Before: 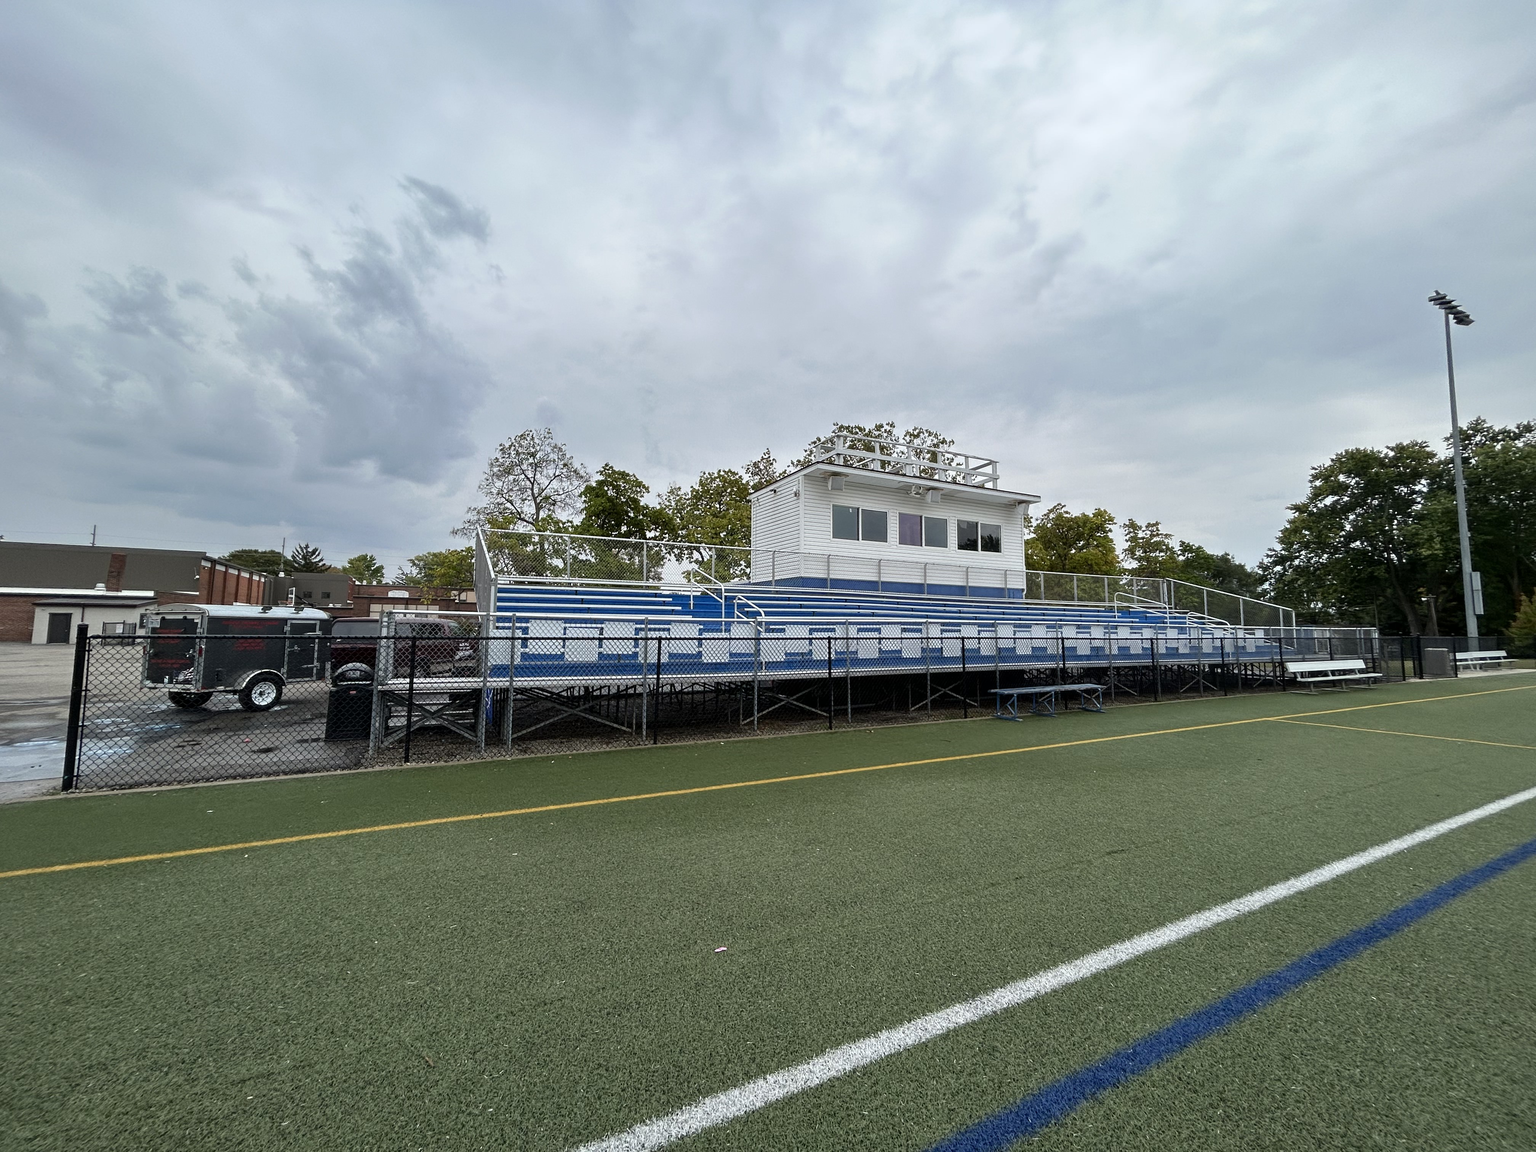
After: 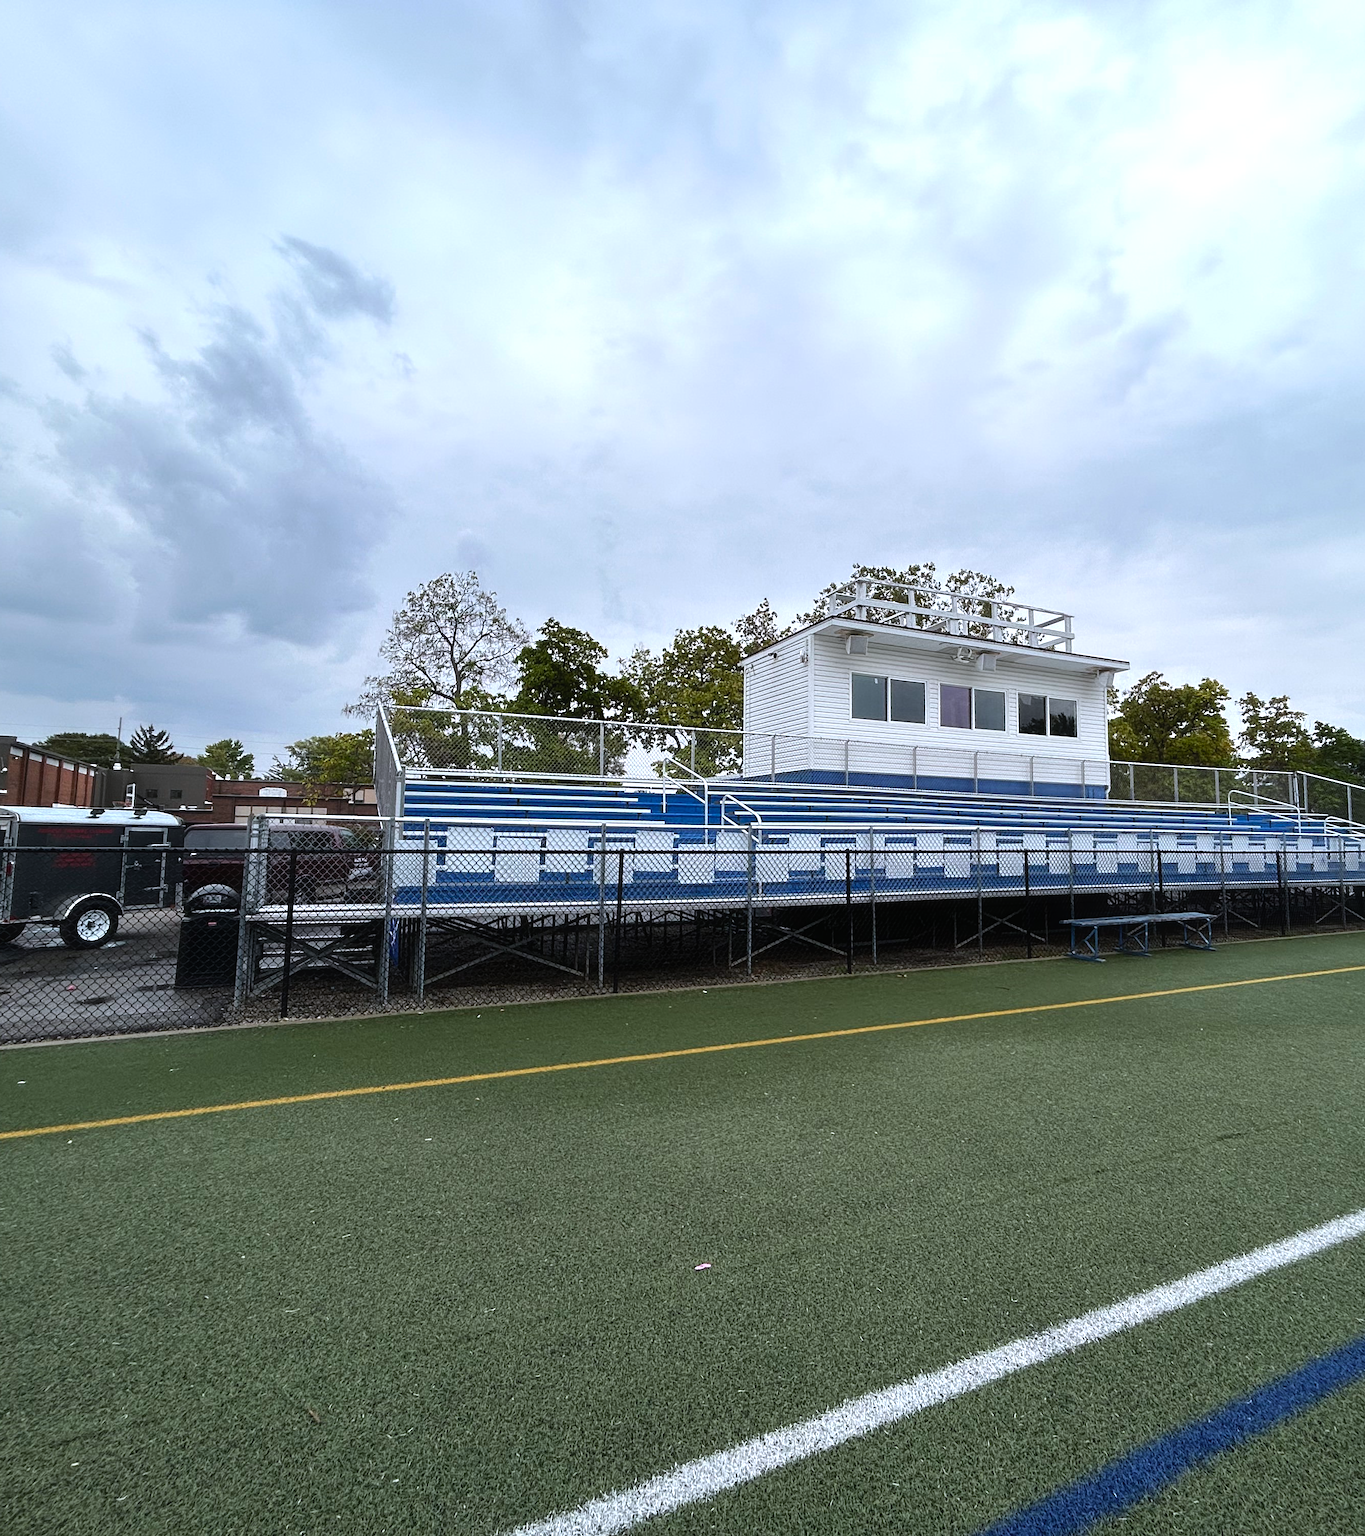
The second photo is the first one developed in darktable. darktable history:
tone equalizer: -8 EV -0.417 EV, -7 EV -0.389 EV, -6 EV -0.333 EV, -5 EV -0.222 EV, -3 EV 0.222 EV, -2 EV 0.333 EV, -1 EV 0.389 EV, +0 EV 0.417 EV, edges refinement/feathering 500, mask exposure compensation -1.57 EV, preserve details no
crop and rotate: left 12.648%, right 20.685%
white balance: red 0.984, blue 1.059
contrast equalizer: y [[0.5, 0.486, 0.447, 0.446, 0.489, 0.5], [0.5 ×6], [0.5 ×6], [0 ×6], [0 ×6]]
levels: levels [0, 0.51, 1]
